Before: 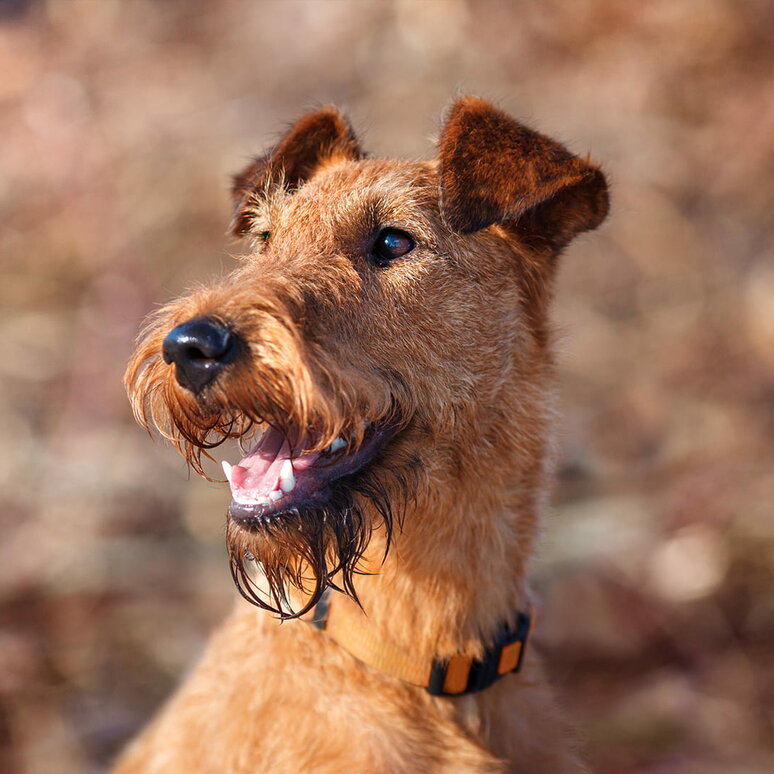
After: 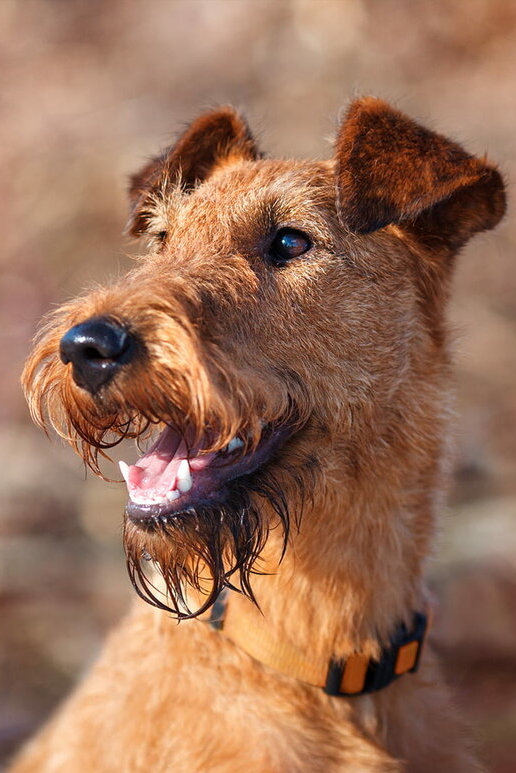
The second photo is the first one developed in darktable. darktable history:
crop and rotate: left 13.407%, right 19.869%
